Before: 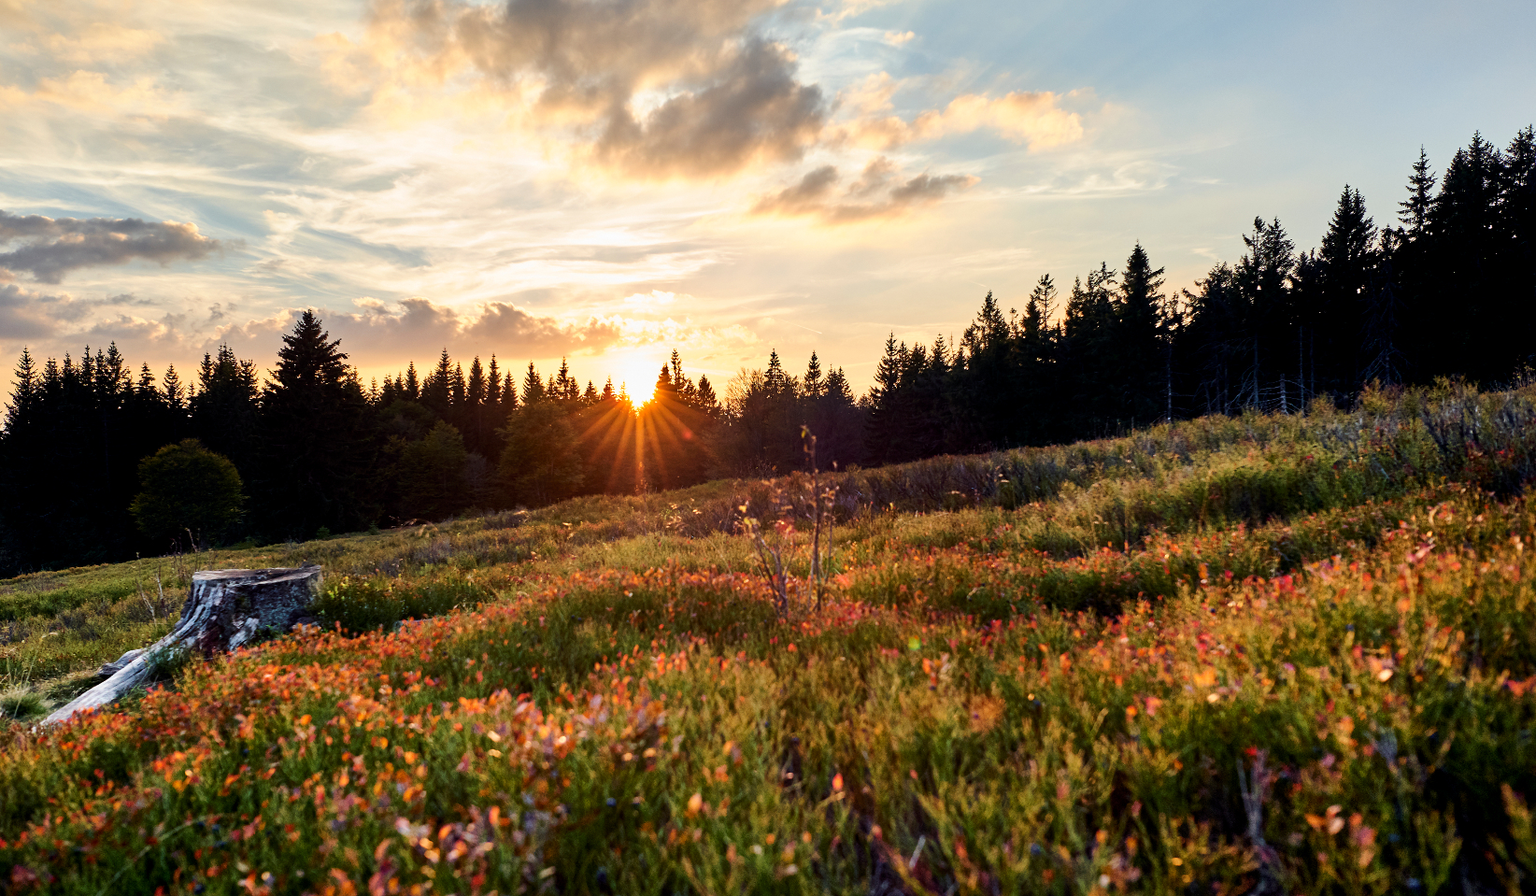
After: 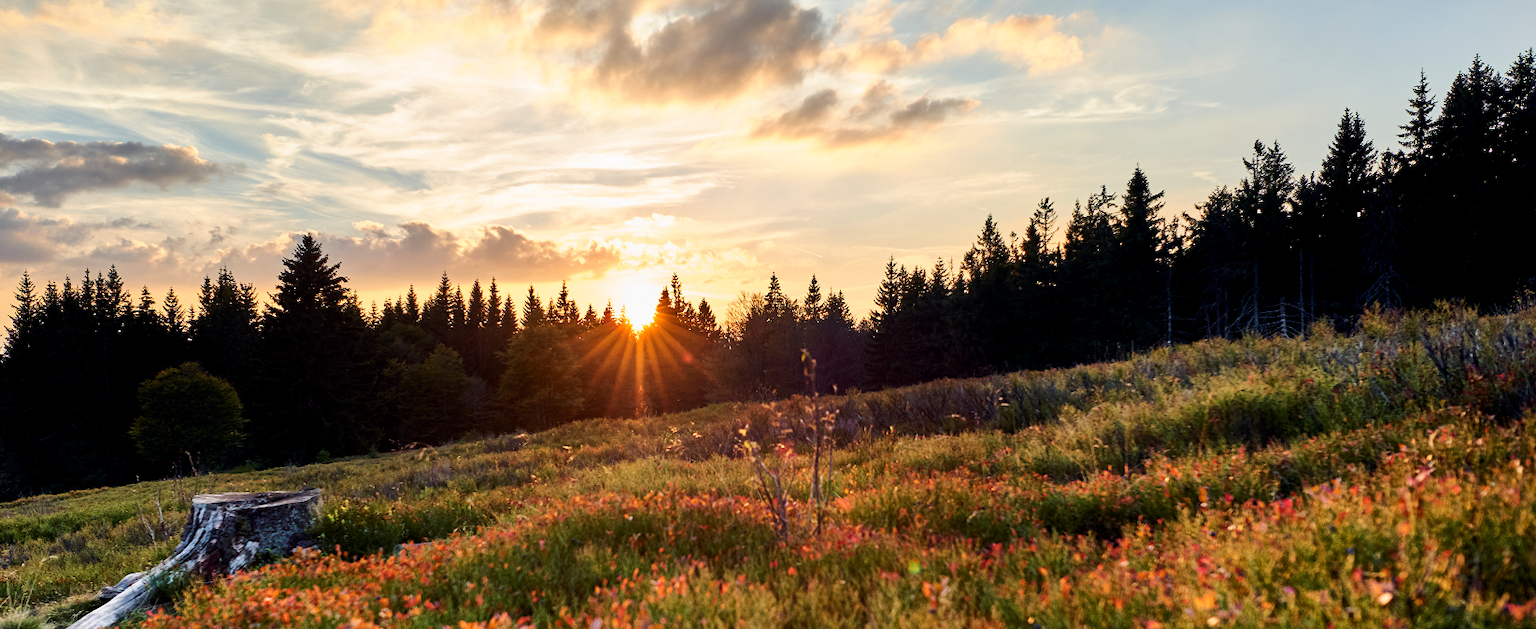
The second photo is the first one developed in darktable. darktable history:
crop and rotate: top 8.628%, bottom 21.001%
